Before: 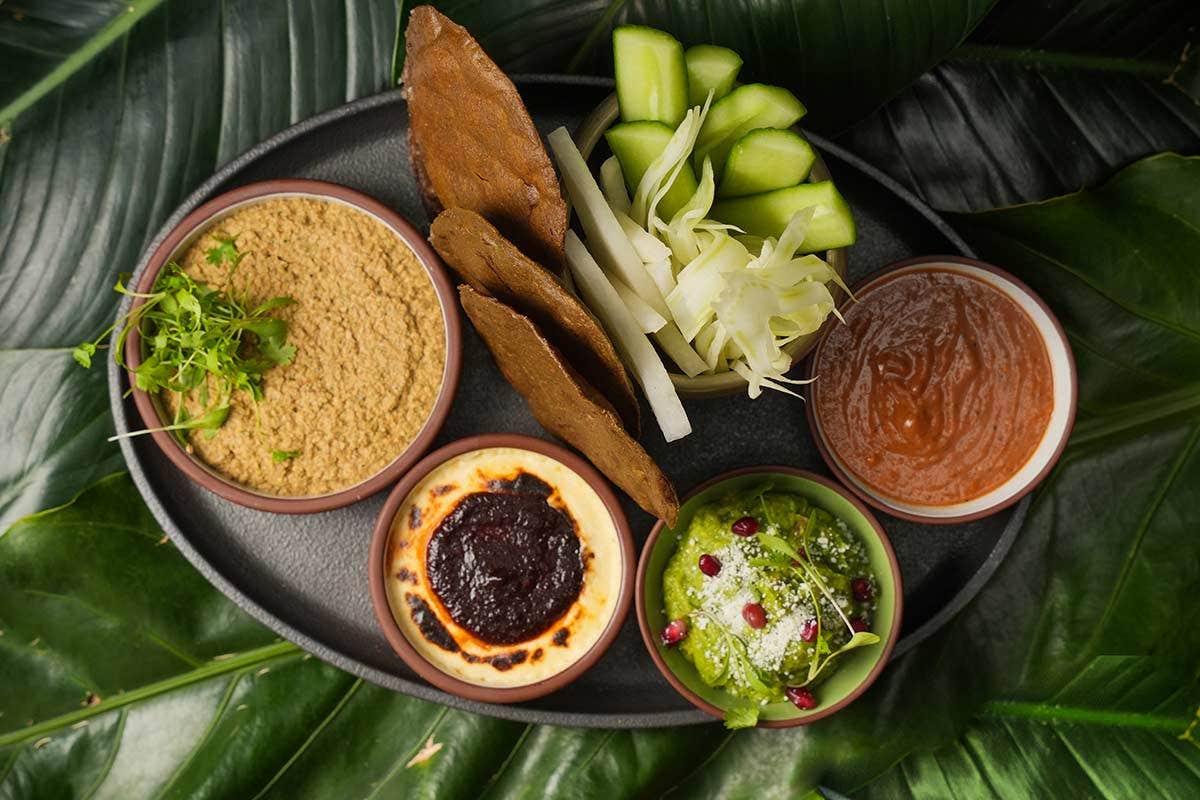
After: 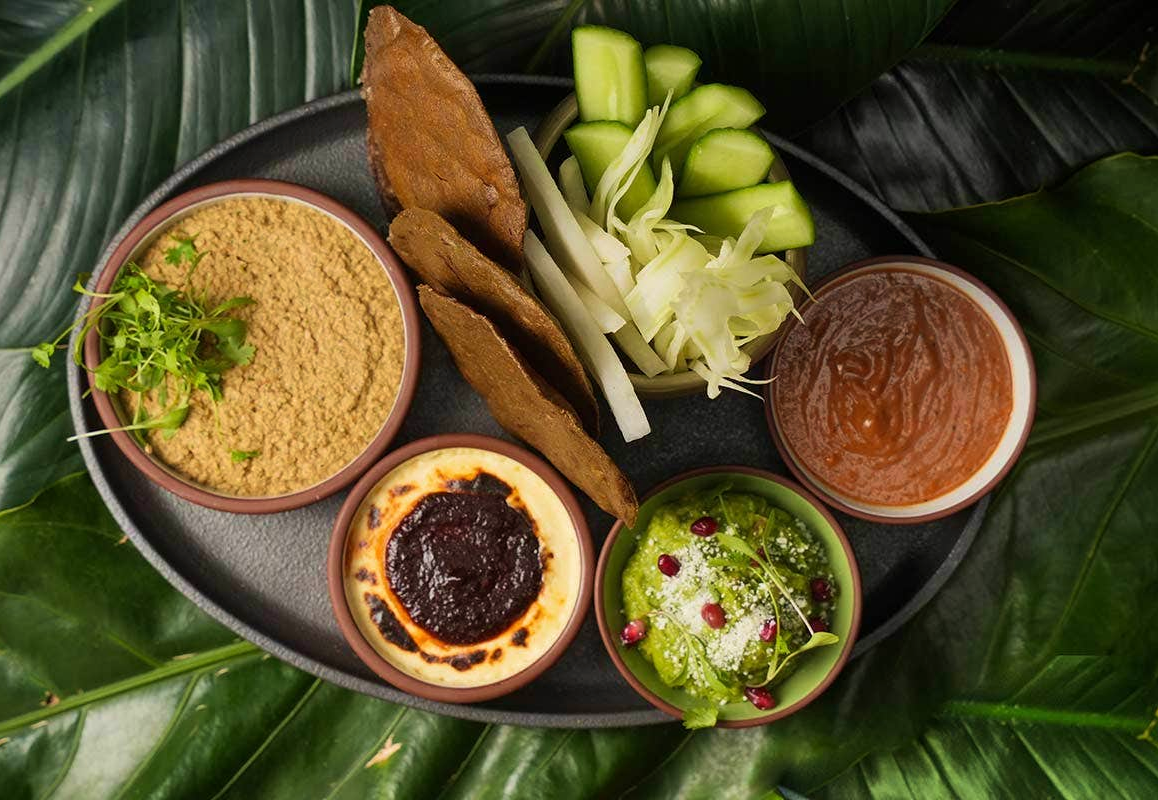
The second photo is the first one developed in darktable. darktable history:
velvia: on, module defaults
crop and rotate: left 3.448%
